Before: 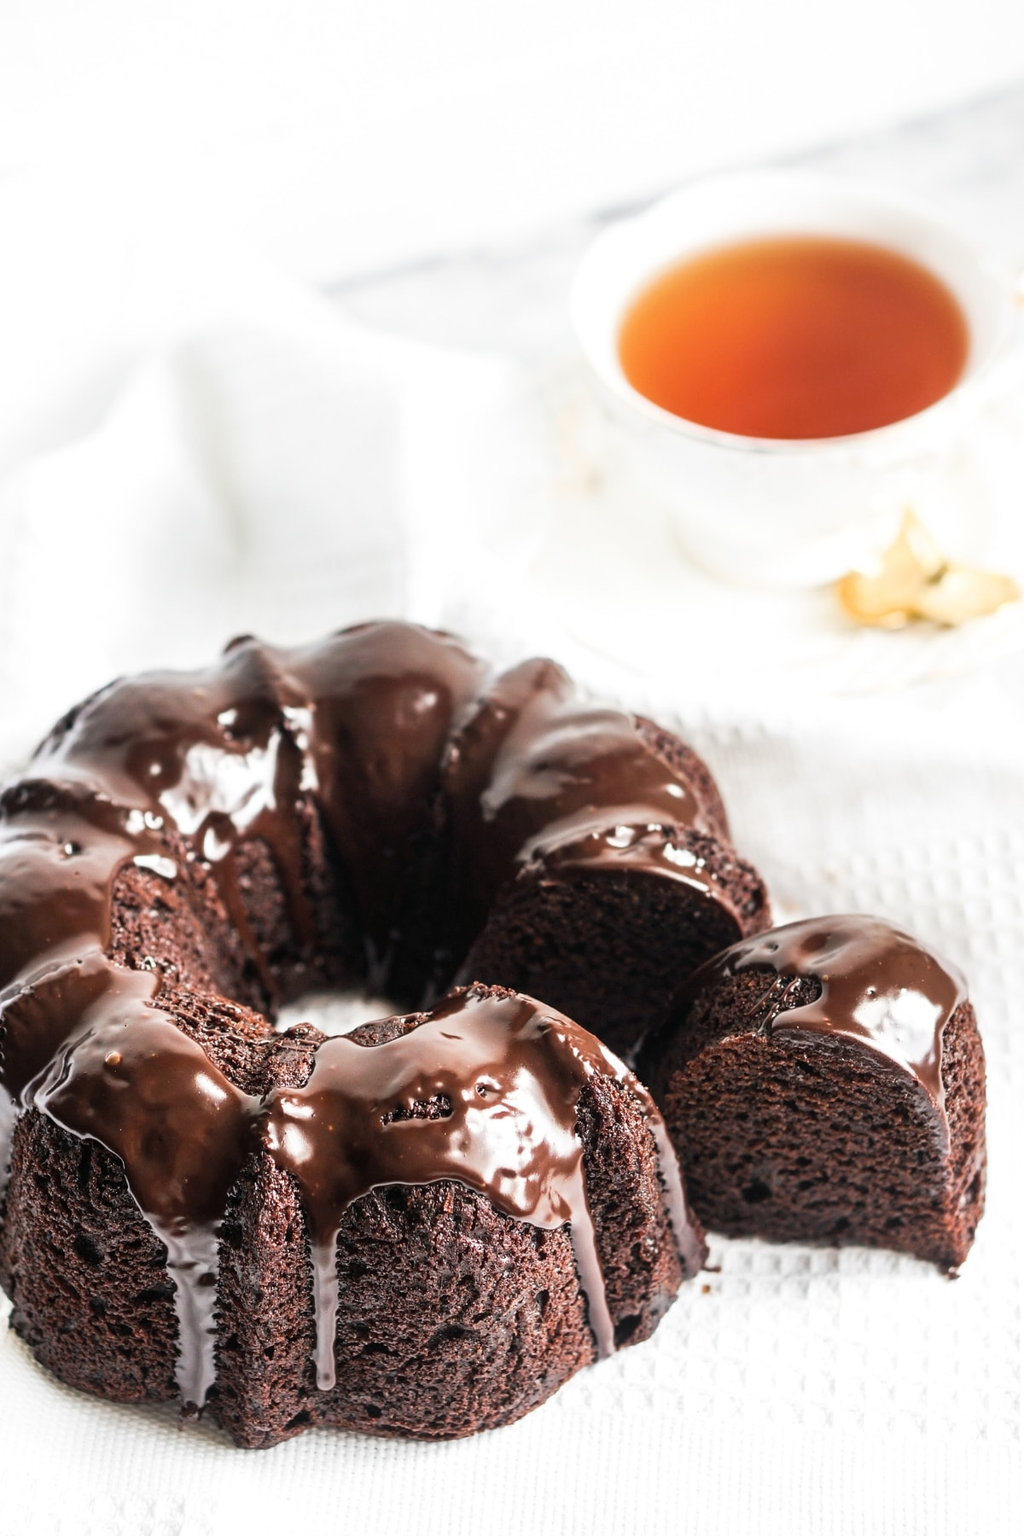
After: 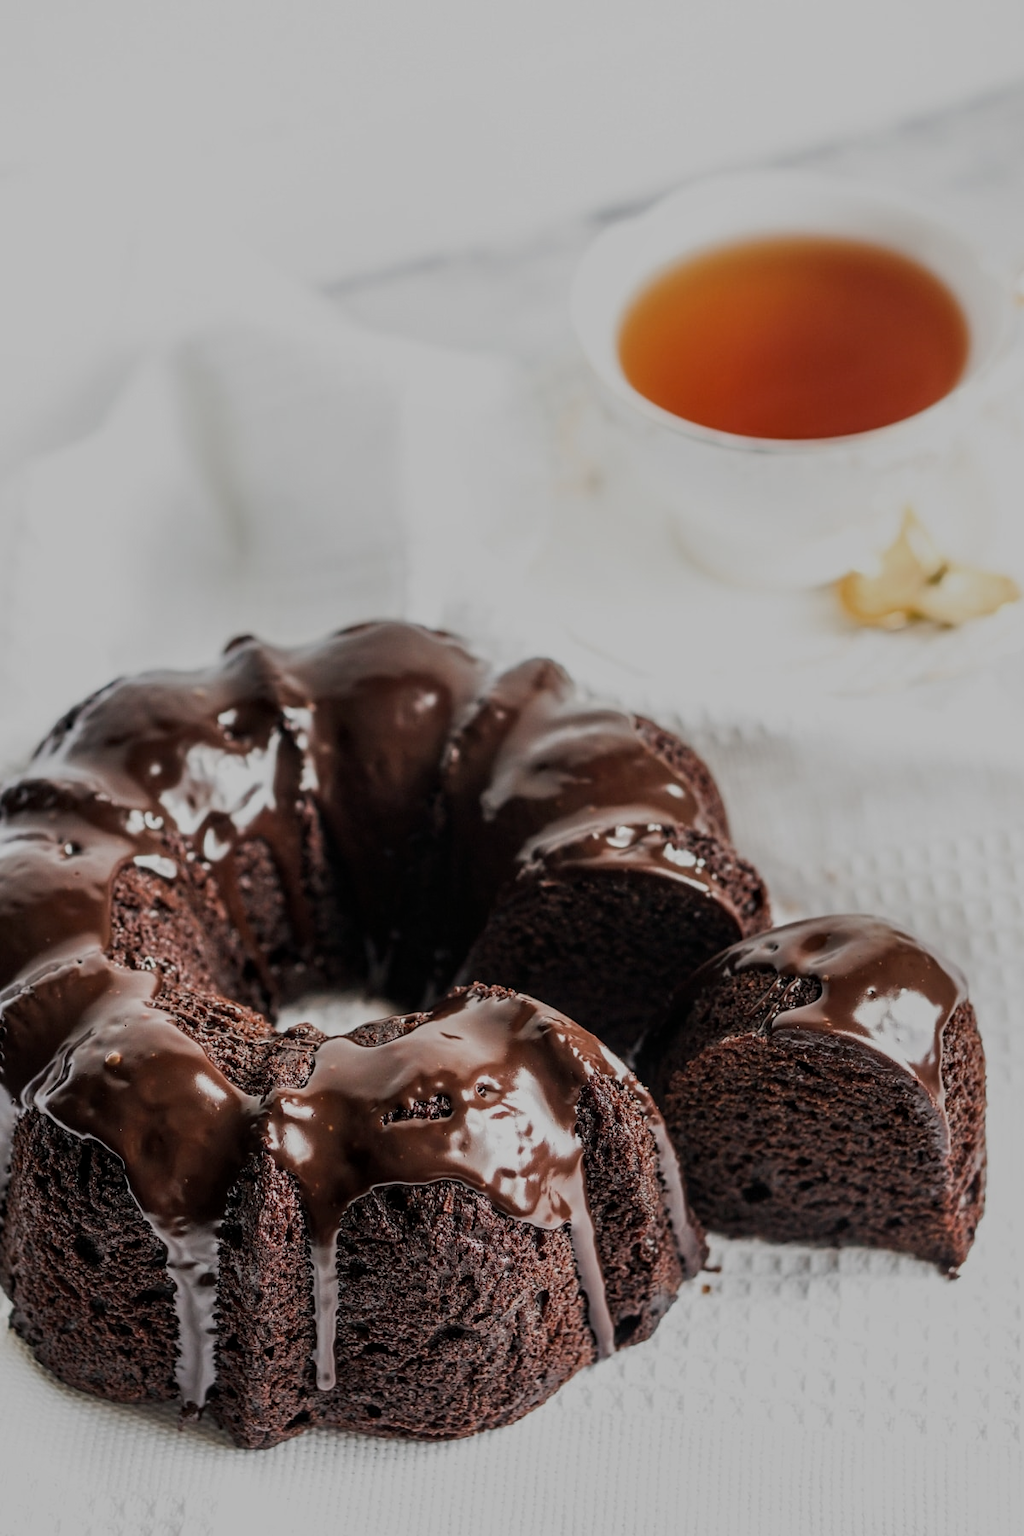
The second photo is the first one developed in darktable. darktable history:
local contrast: on, module defaults
exposure: exposure -1.007 EV, compensate exposure bias true, compensate highlight preservation false
